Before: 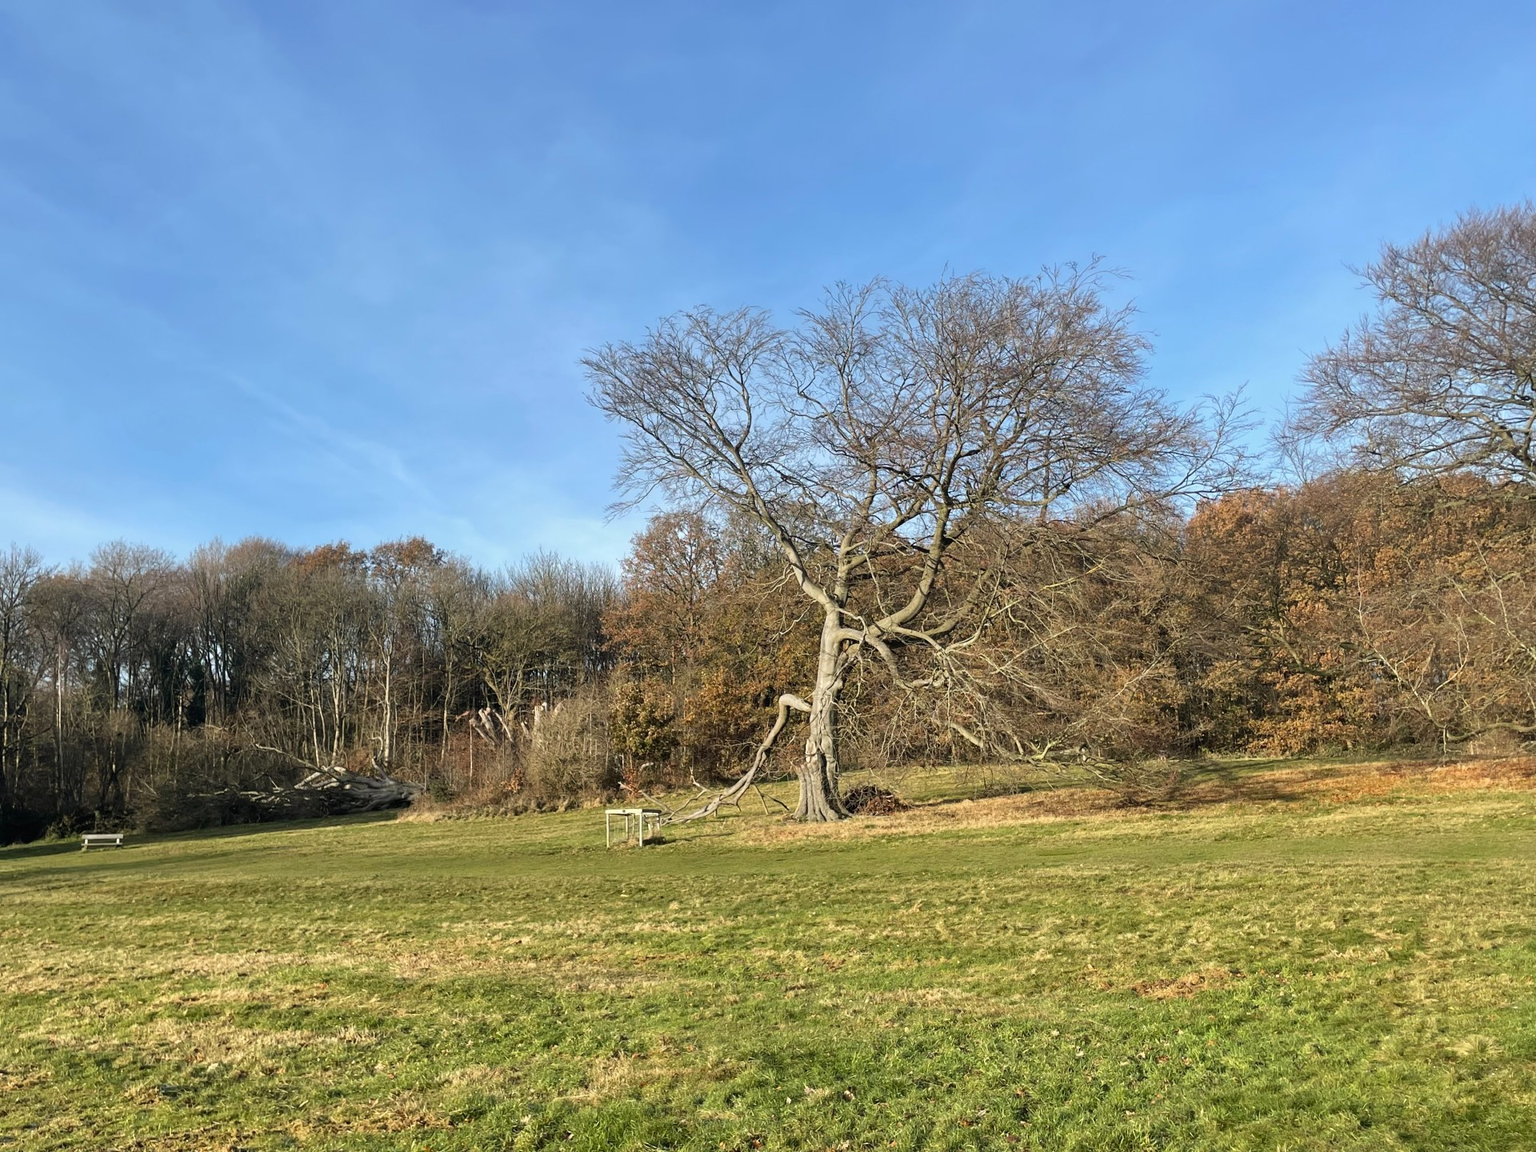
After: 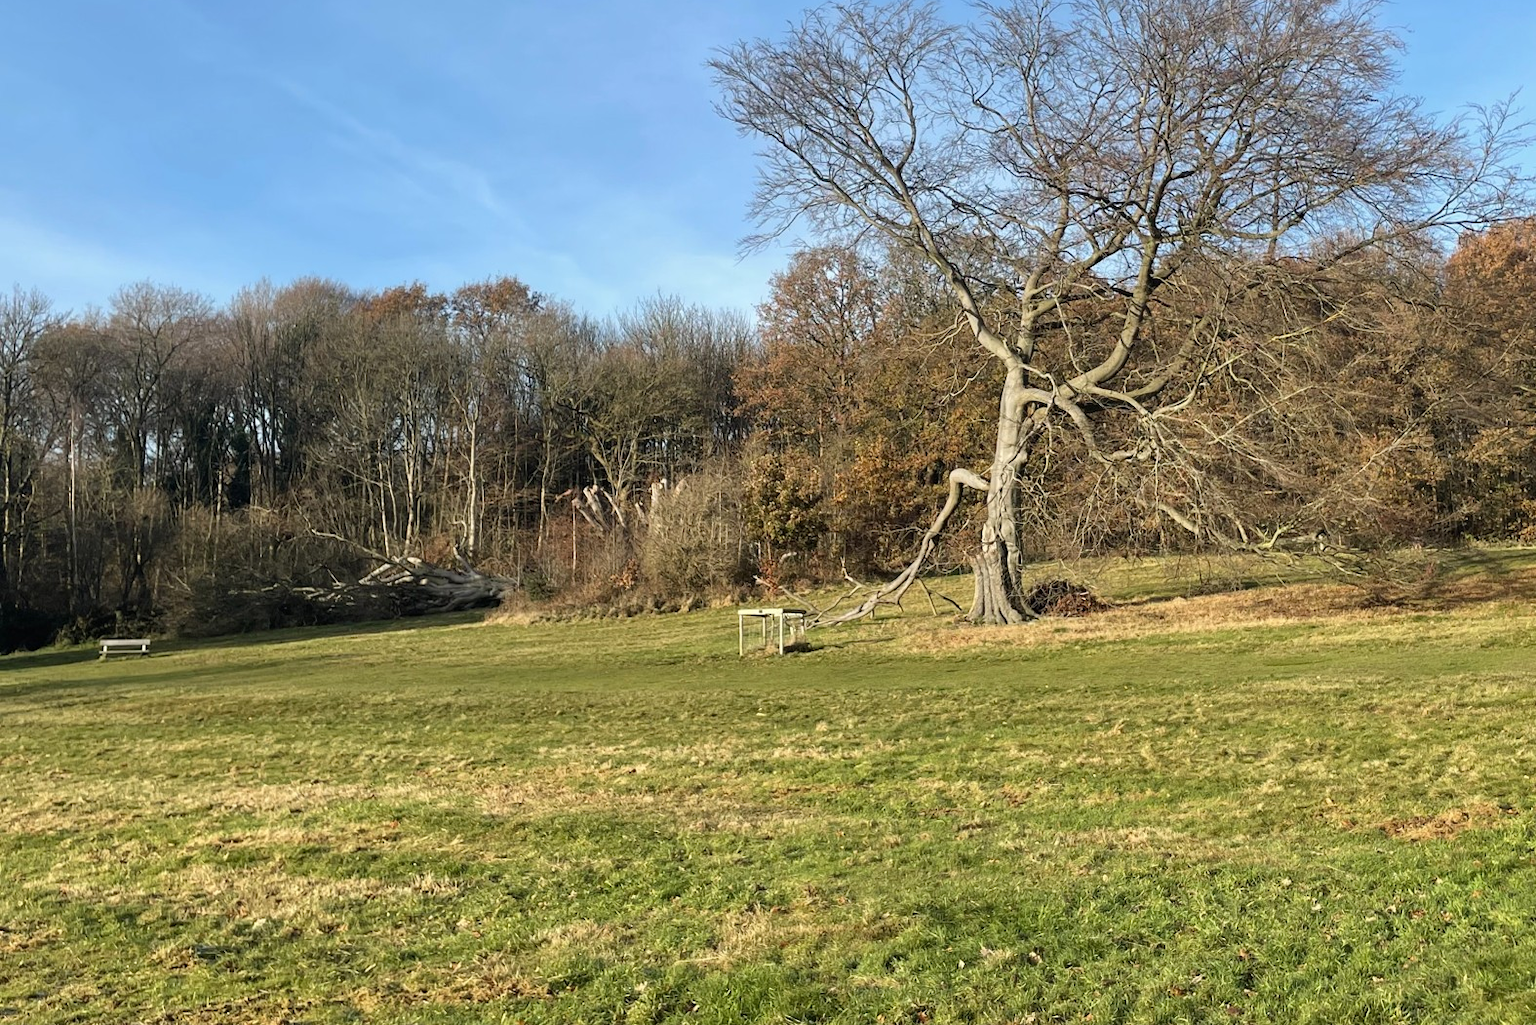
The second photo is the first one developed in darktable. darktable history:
crop: top 26.88%, right 17.942%
